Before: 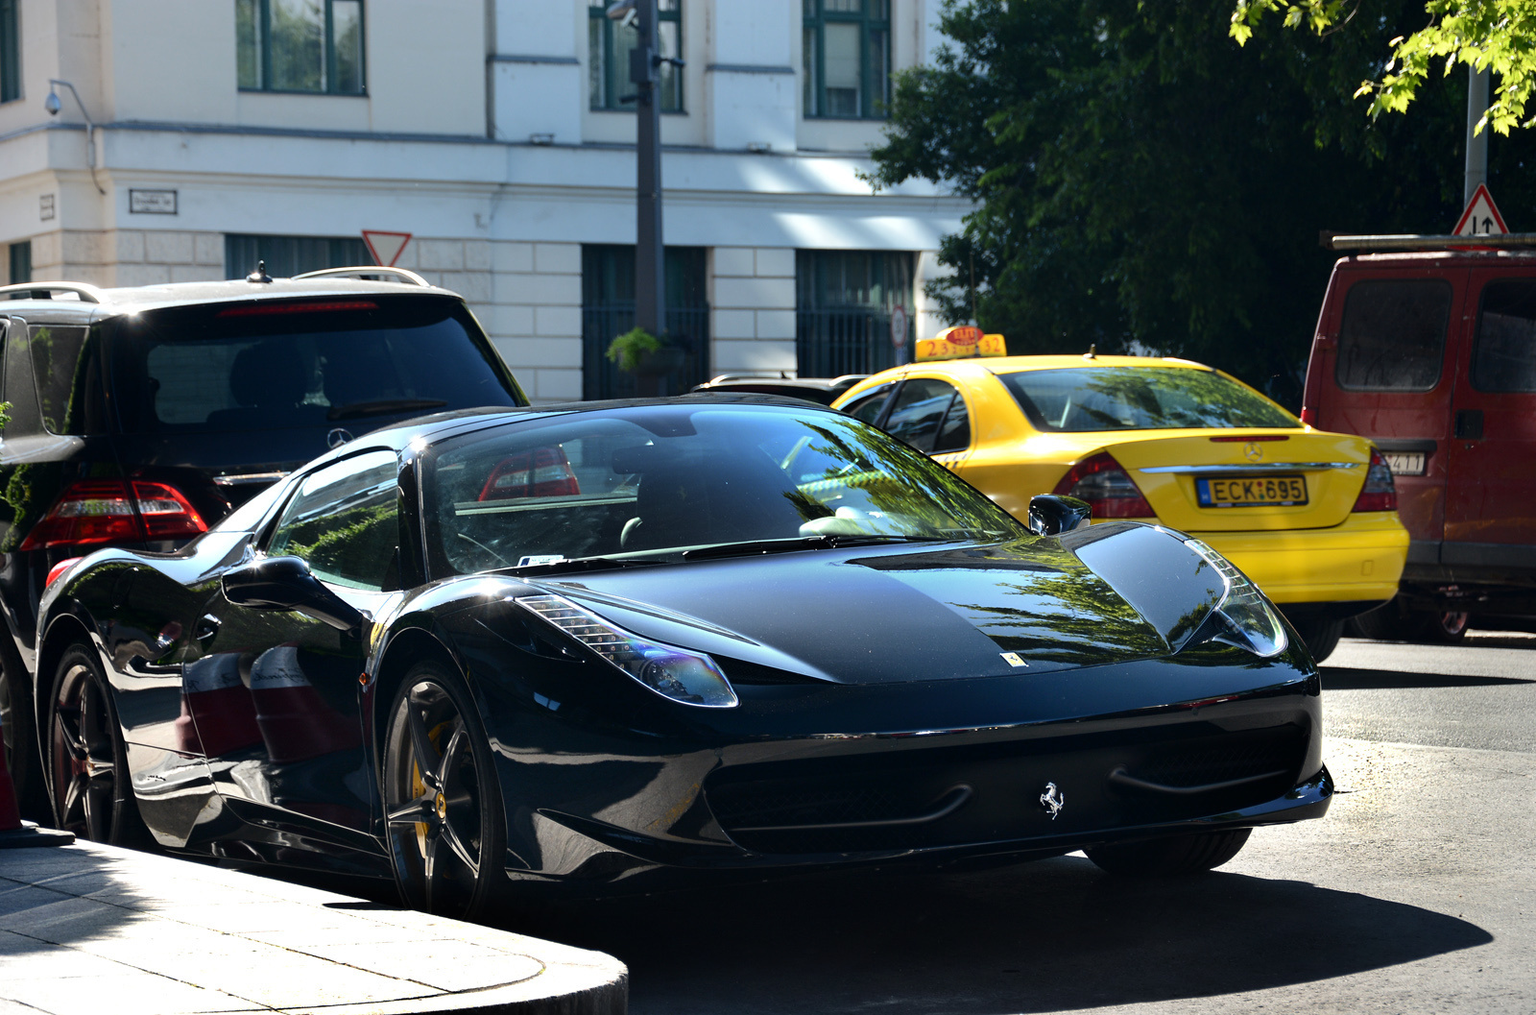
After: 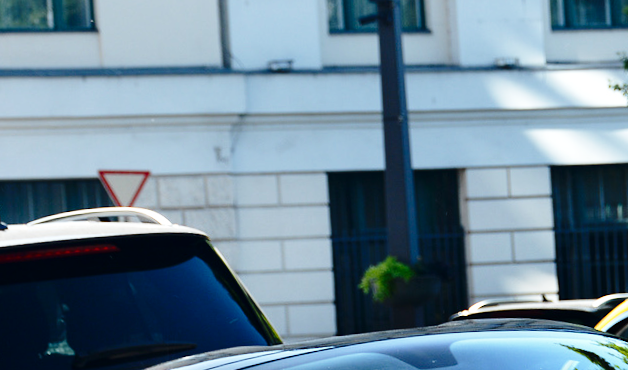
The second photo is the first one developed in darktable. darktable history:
contrast brightness saturation: brightness -0.09
rotate and perspective: rotation -3°, crop left 0.031, crop right 0.968, crop top 0.07, crop bottom 0.93
crop: left 15.452%, top 5.459%, right 43.956%, bottom 56.62%
base curve: curves: ch0 [(0, 0) (0.028, 0.03) (0.121, 0.232) (0.46, 0.748) (0.859, 0.968) (1, 1)], preserve colors none
